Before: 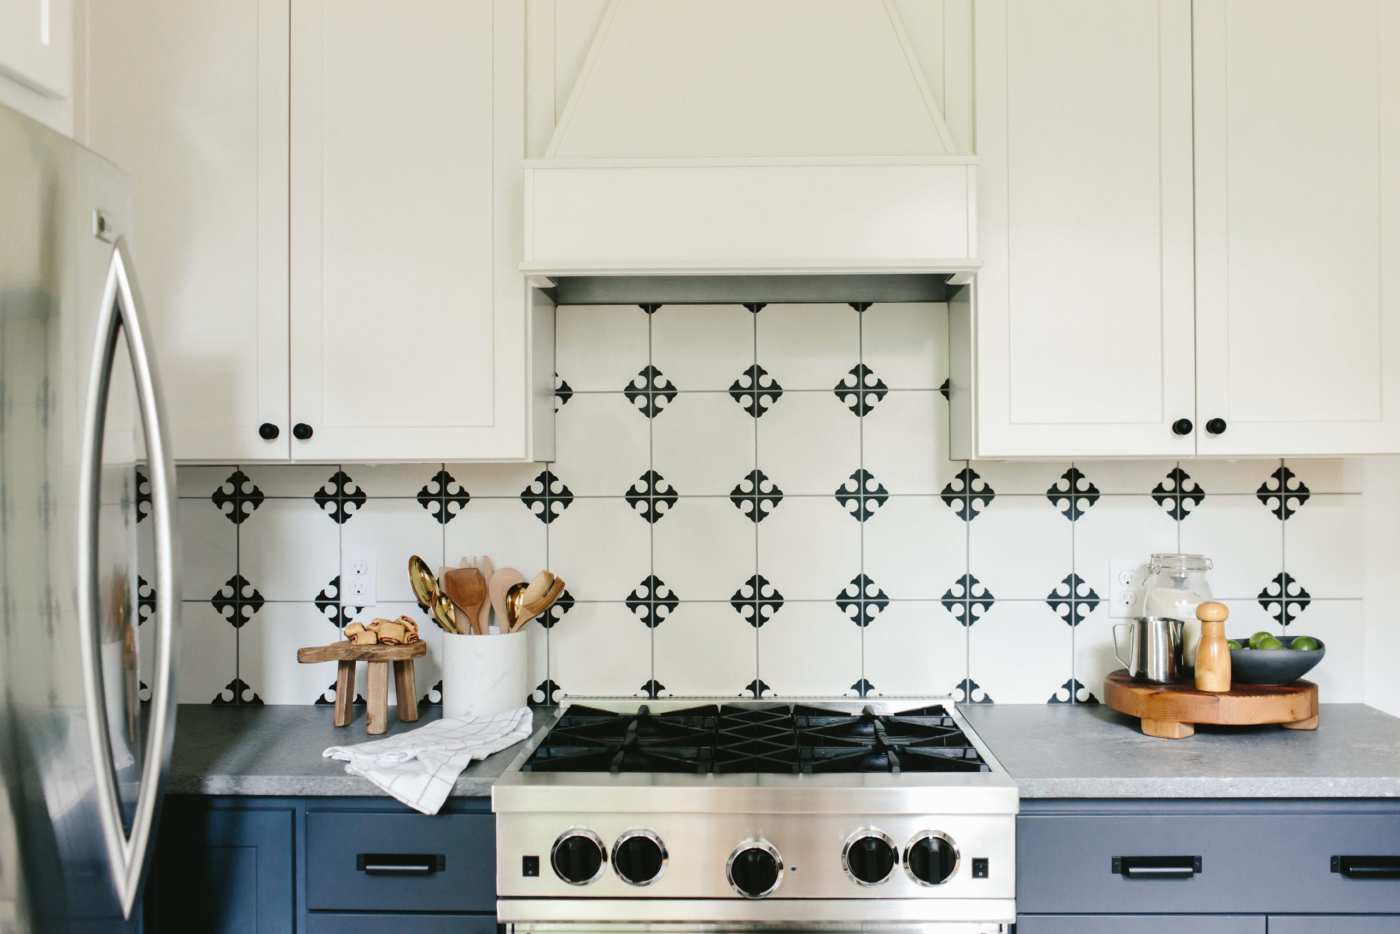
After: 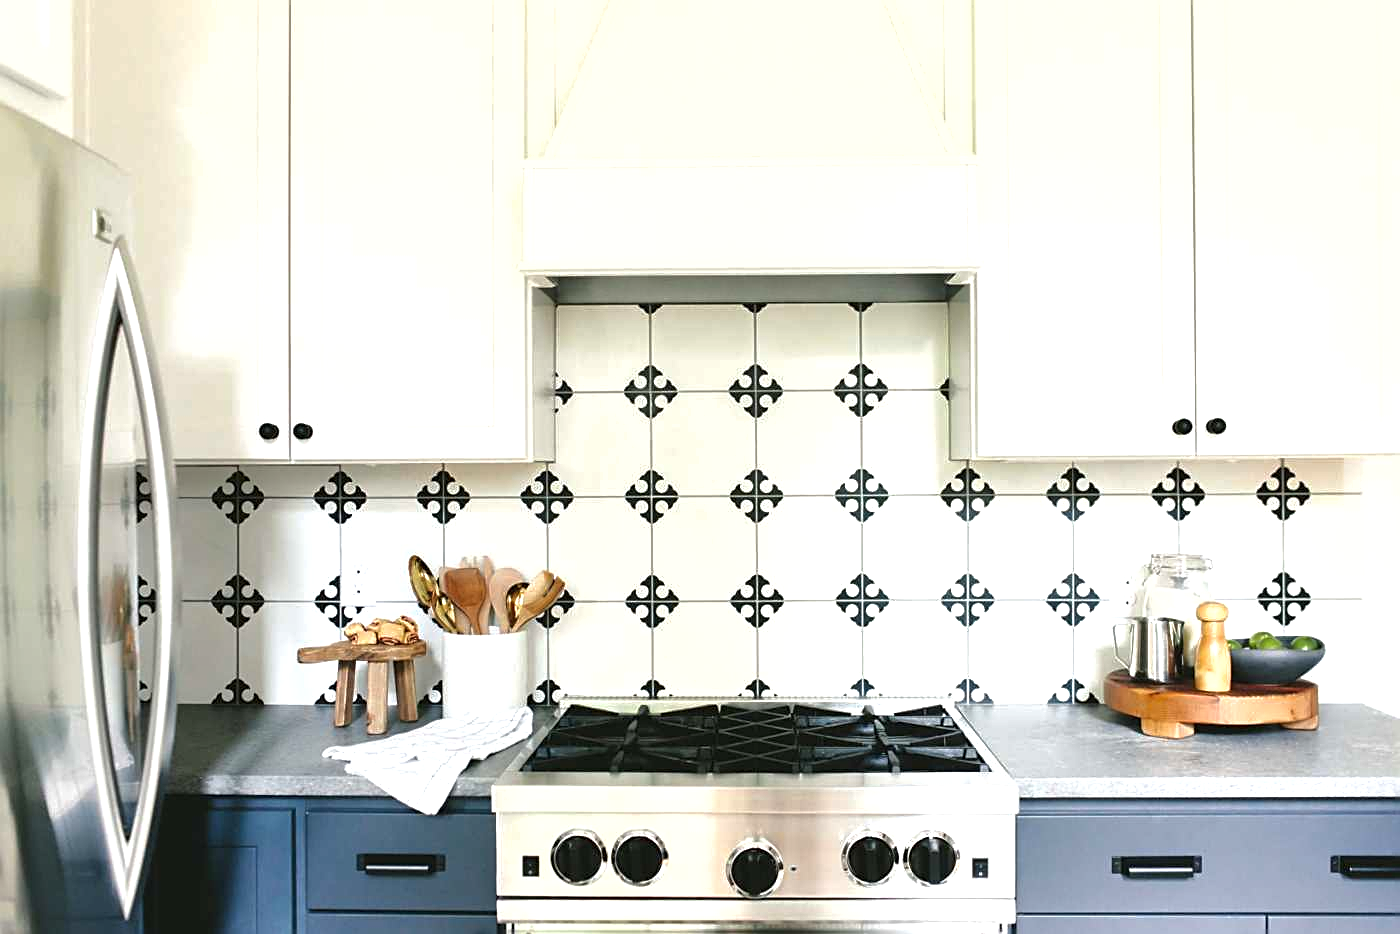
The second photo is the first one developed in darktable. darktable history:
shadows and highlights: shadows 9.11, white point adjustment 1.08, highlights -38.98
sharpen: on, module defaults
exposure: black level correction 0, exposure 0.692 EV, compensate exposure bias true, compensate highlight preservation false
